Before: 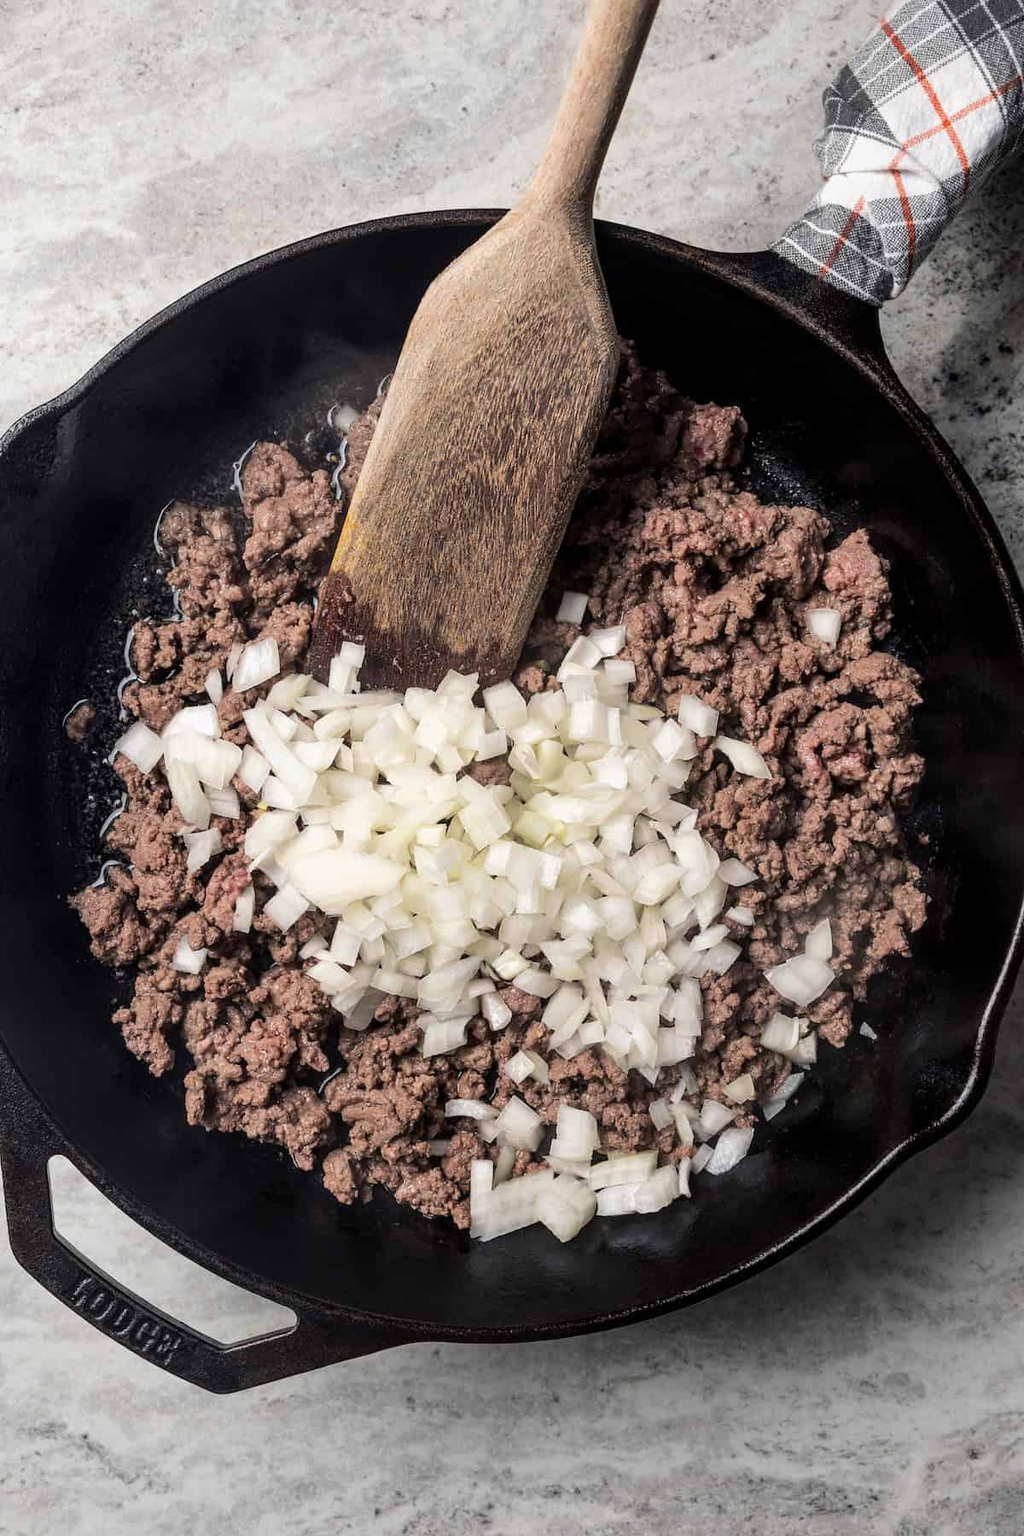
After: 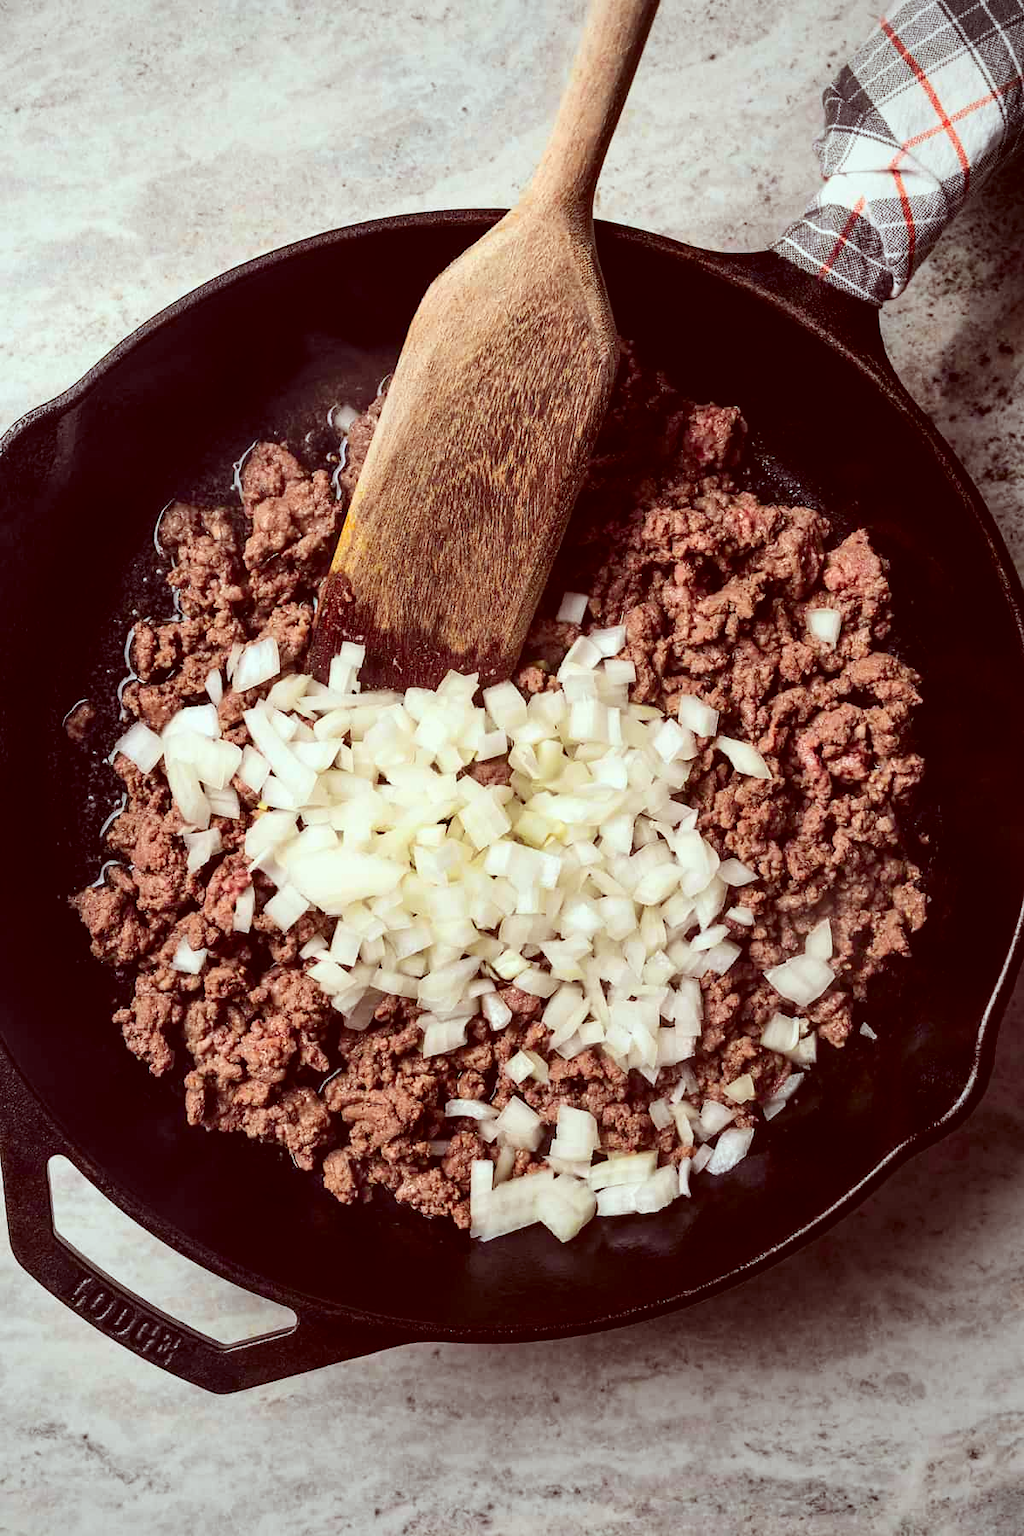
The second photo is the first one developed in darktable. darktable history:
color correction: highlights a* -7.05, highlights b* -0.2, shadows a* 20.21, shadows b* 11.31
vignetting: fall-off radius 61.1%, brightness -0.289
contrast brightness saturation: contrast 0.167, saturation 0.313
